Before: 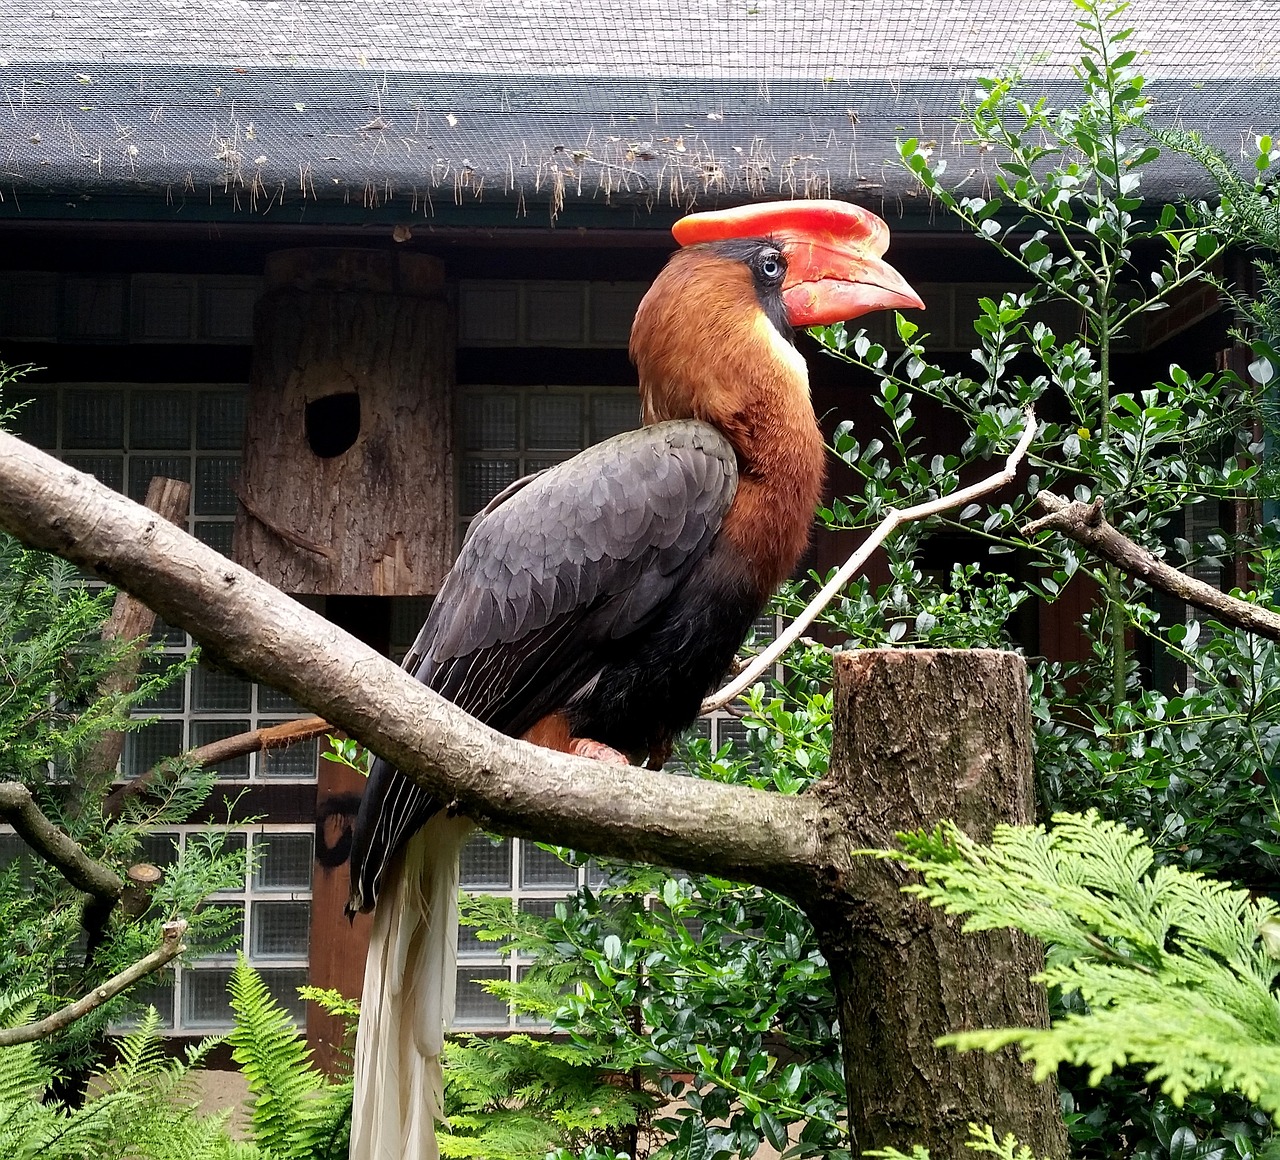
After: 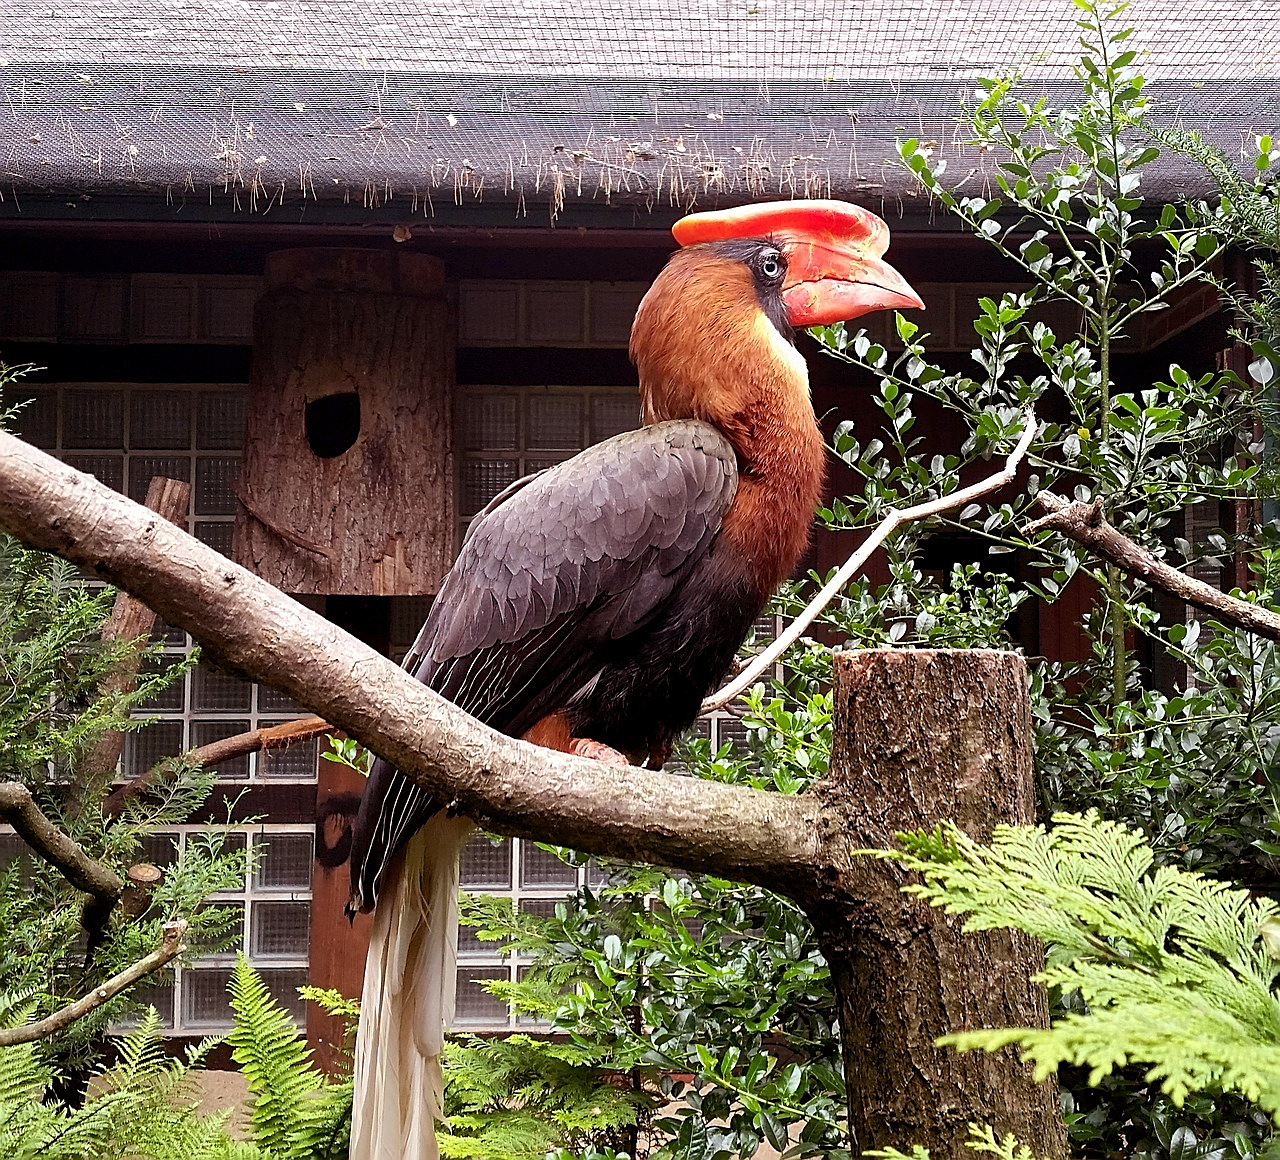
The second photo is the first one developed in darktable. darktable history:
color balance rgb: global vibrance 0.5%
rgb levels: mode RGB, independent channels, levels [[0, 0.474, 1], [0, 0.5, 1], [0, 0.5, 1]]
sharpen: on, module defaults
